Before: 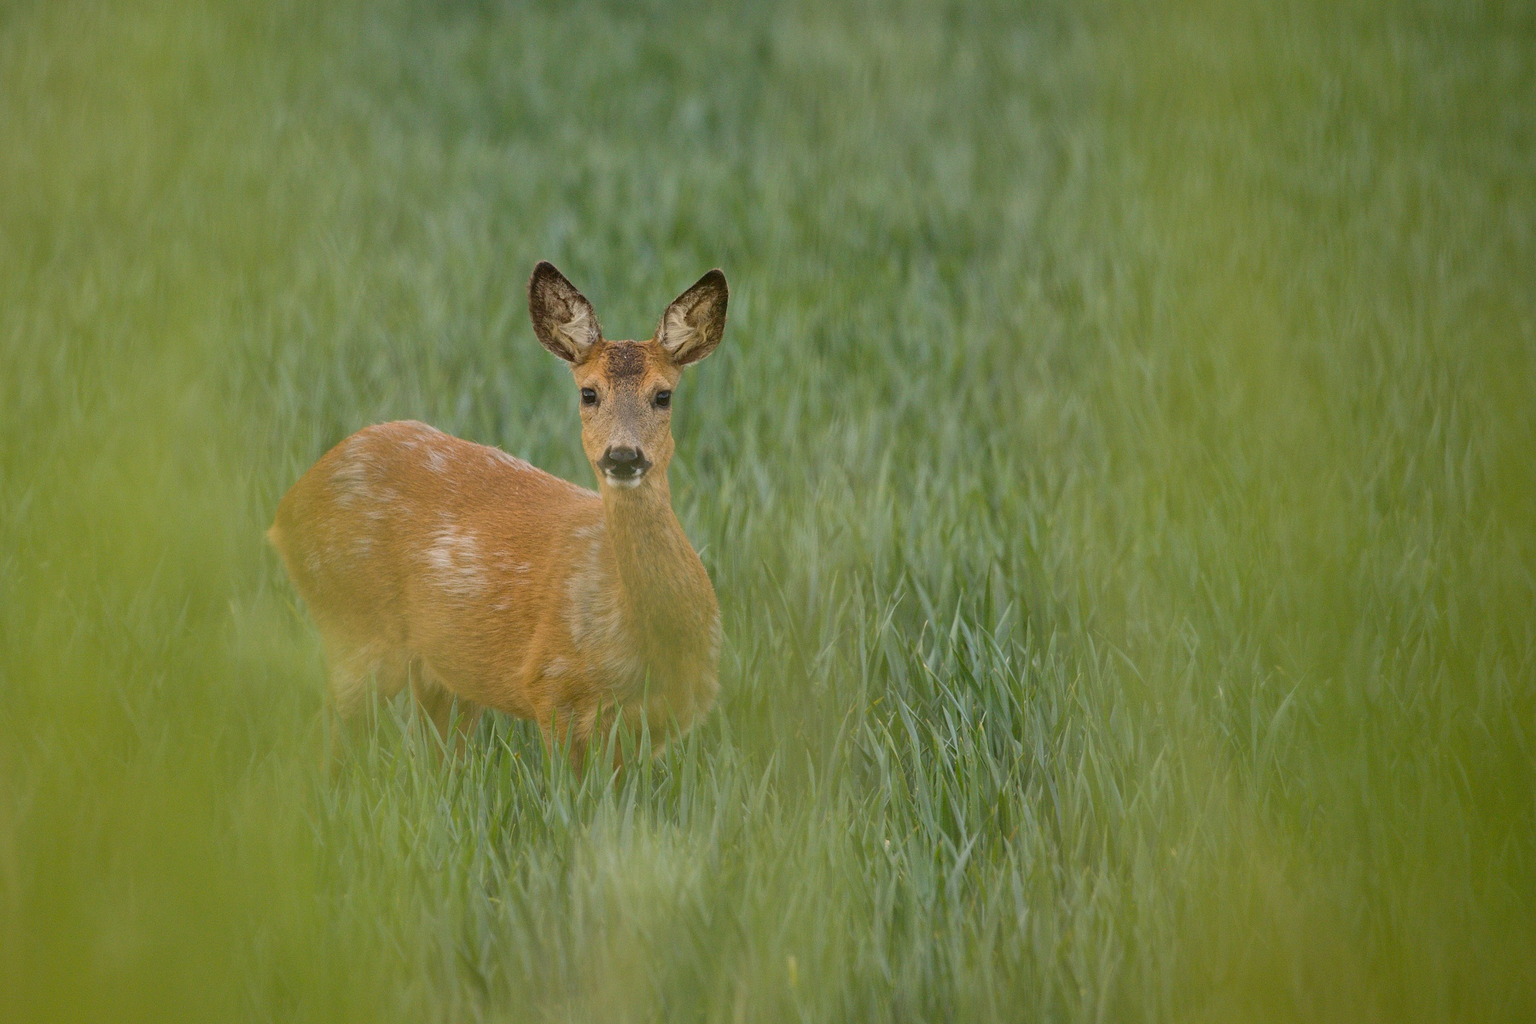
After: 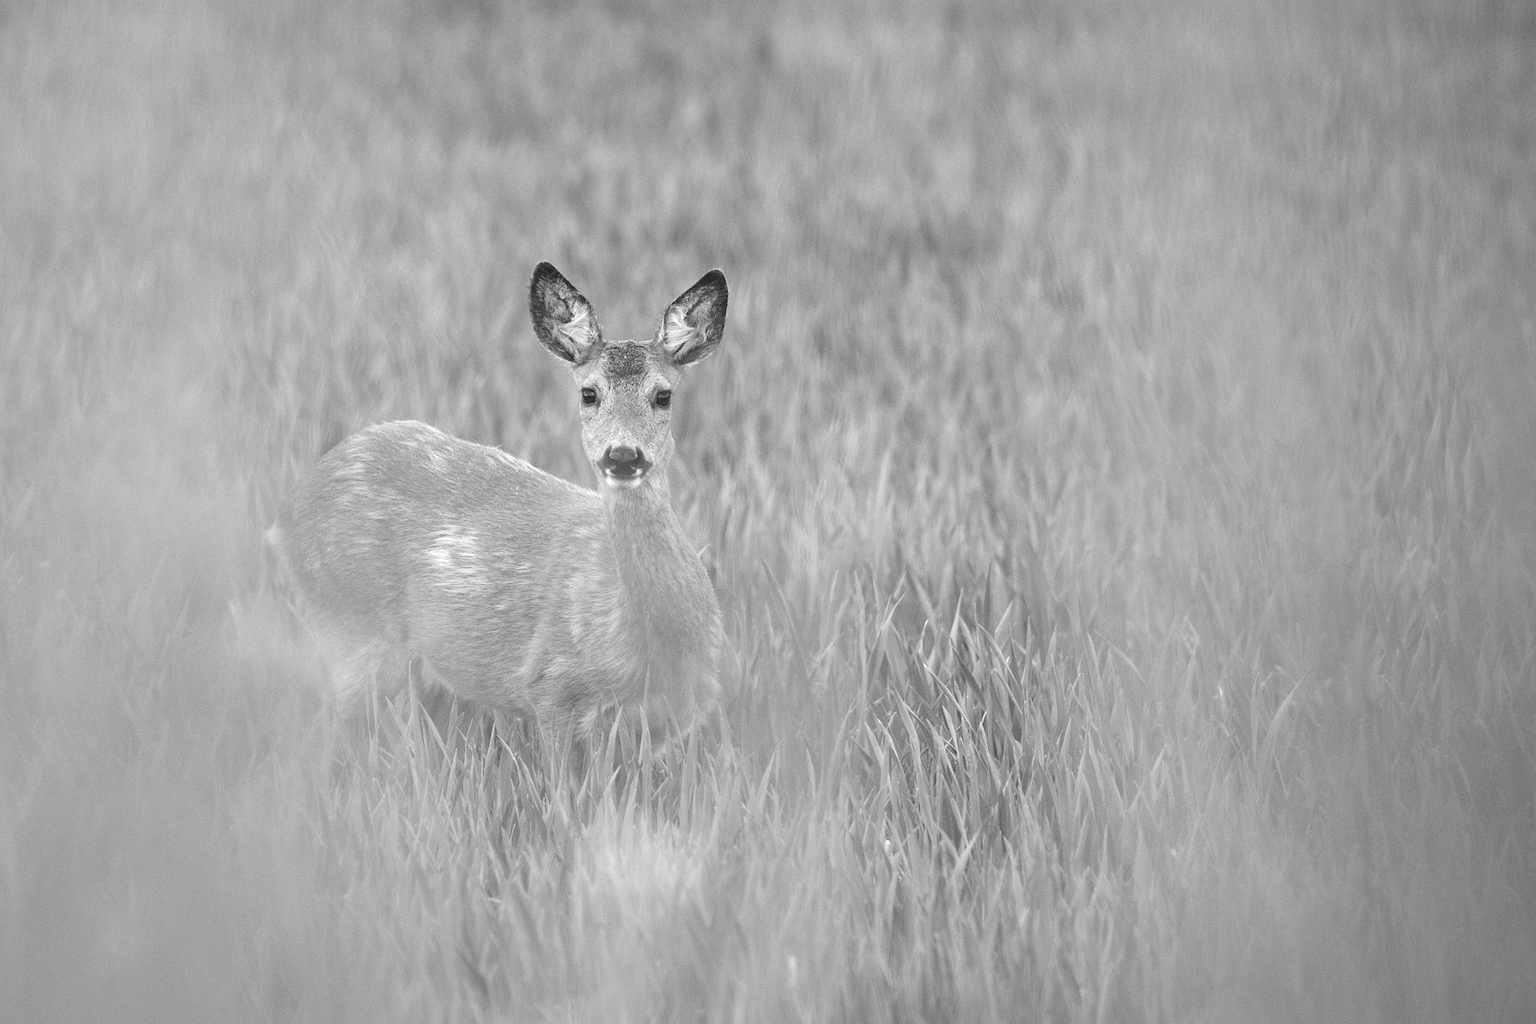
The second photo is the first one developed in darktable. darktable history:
tone equalizer: on, module defaults
color balance rgb: perceptual saturation grading › global saturation 20%, perceptual saturation grading › highlights -25%, perceptual saturation grading › shadows 50%
exposure: black level correction 0, exposure 1 EV, compensate exposure bias true, compensate highlight preservation false
monochrome: on, module defaults
